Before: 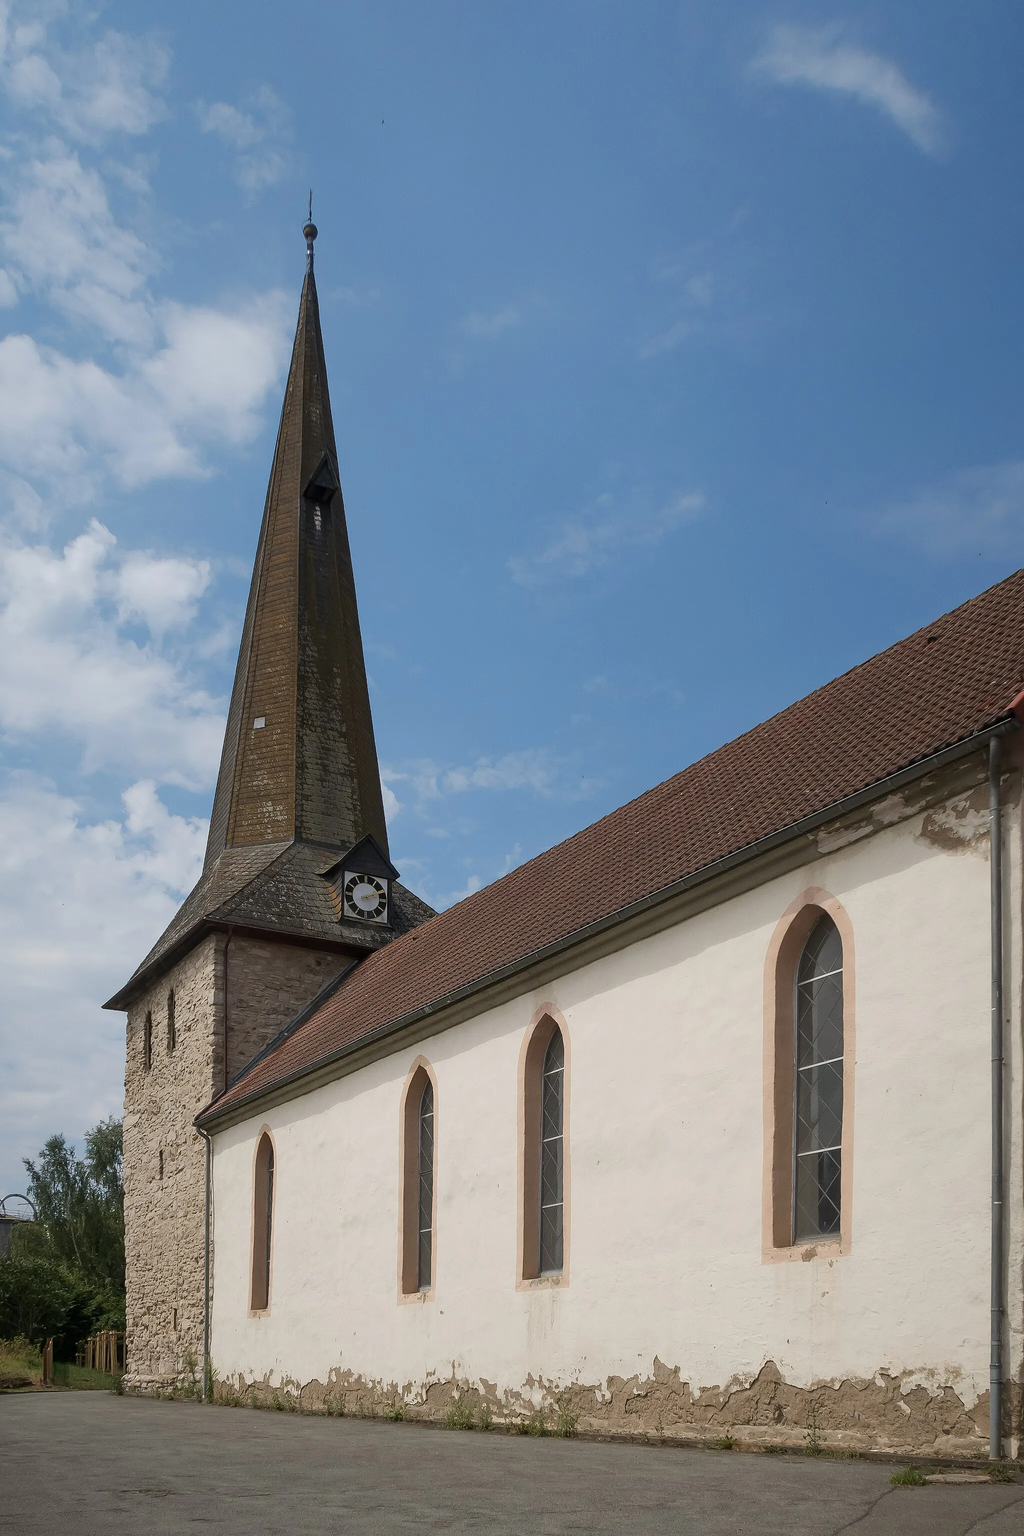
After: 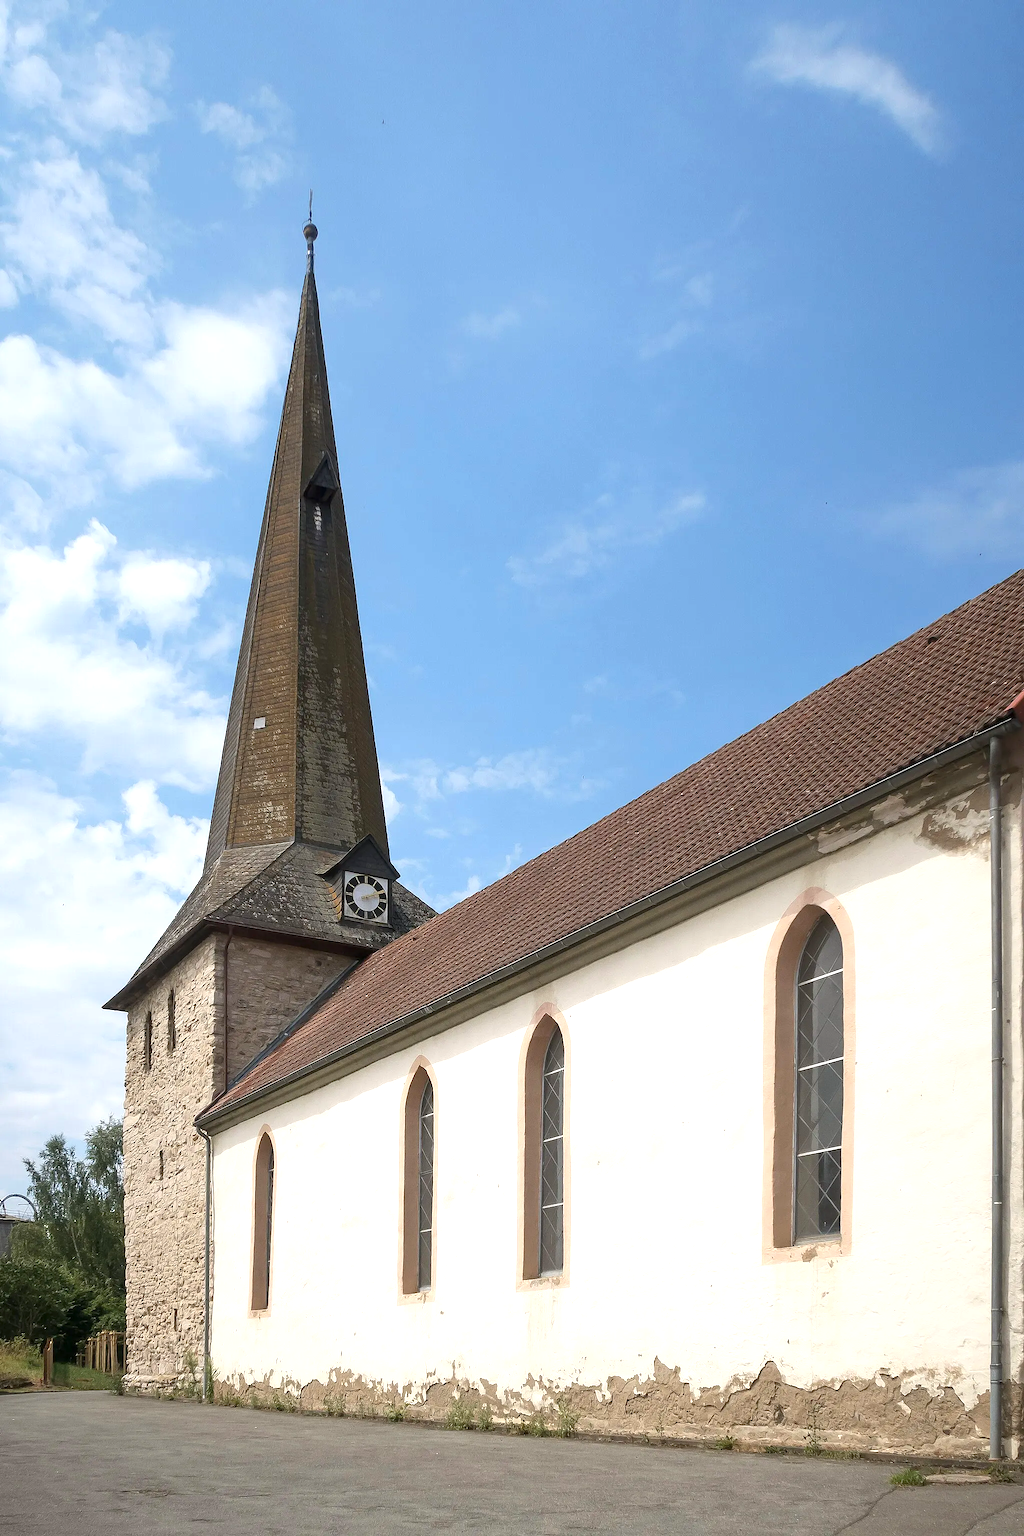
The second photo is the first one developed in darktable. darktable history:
exposure: exposure 0.924 EV, compensate highlight preservation false
